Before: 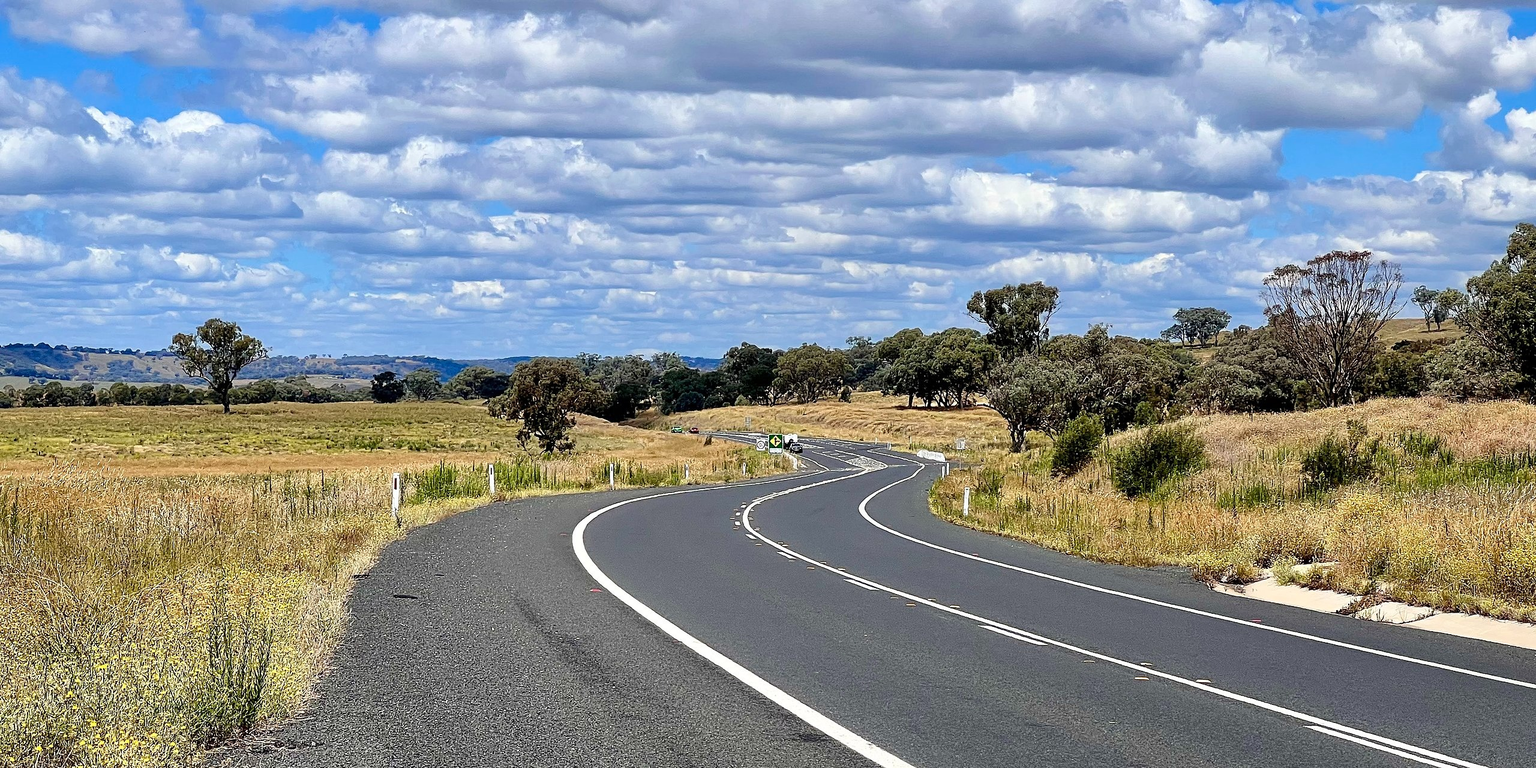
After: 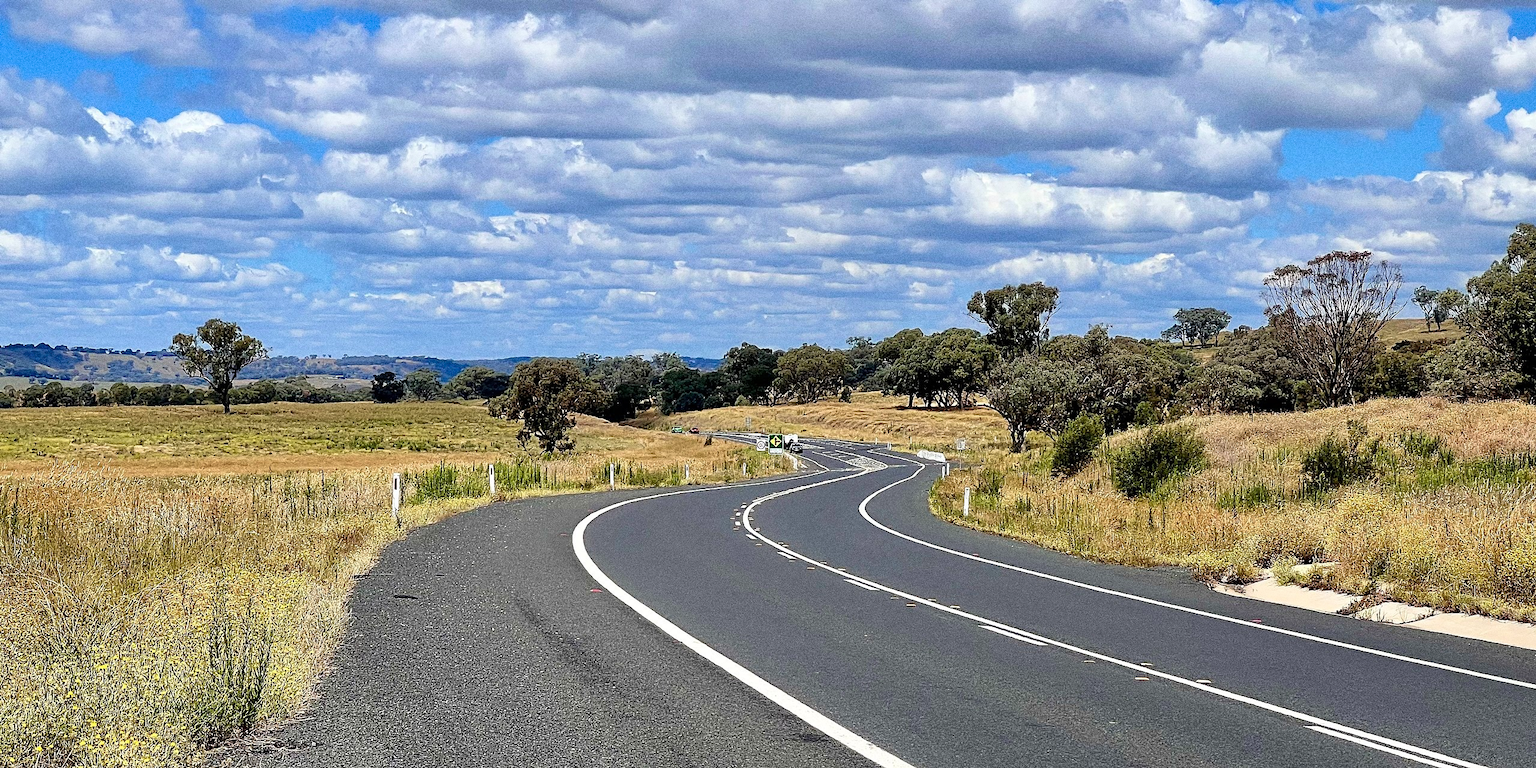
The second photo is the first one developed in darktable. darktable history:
velvia: strength 10%
grain: coarseness 0.09 ISO, strength 40%
